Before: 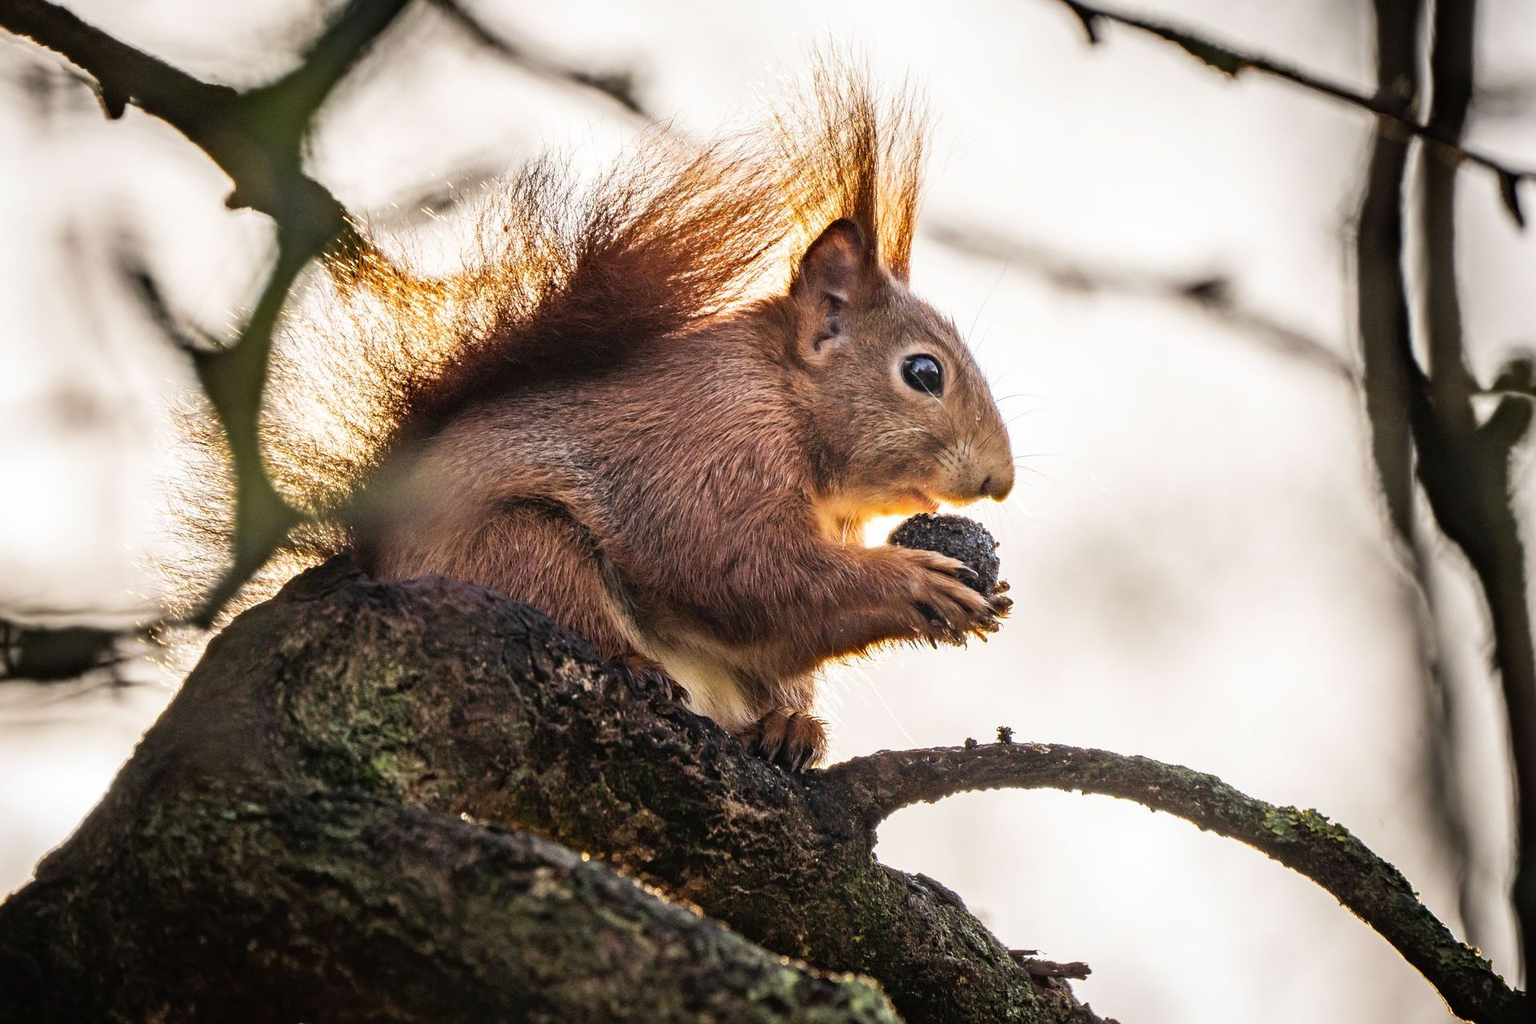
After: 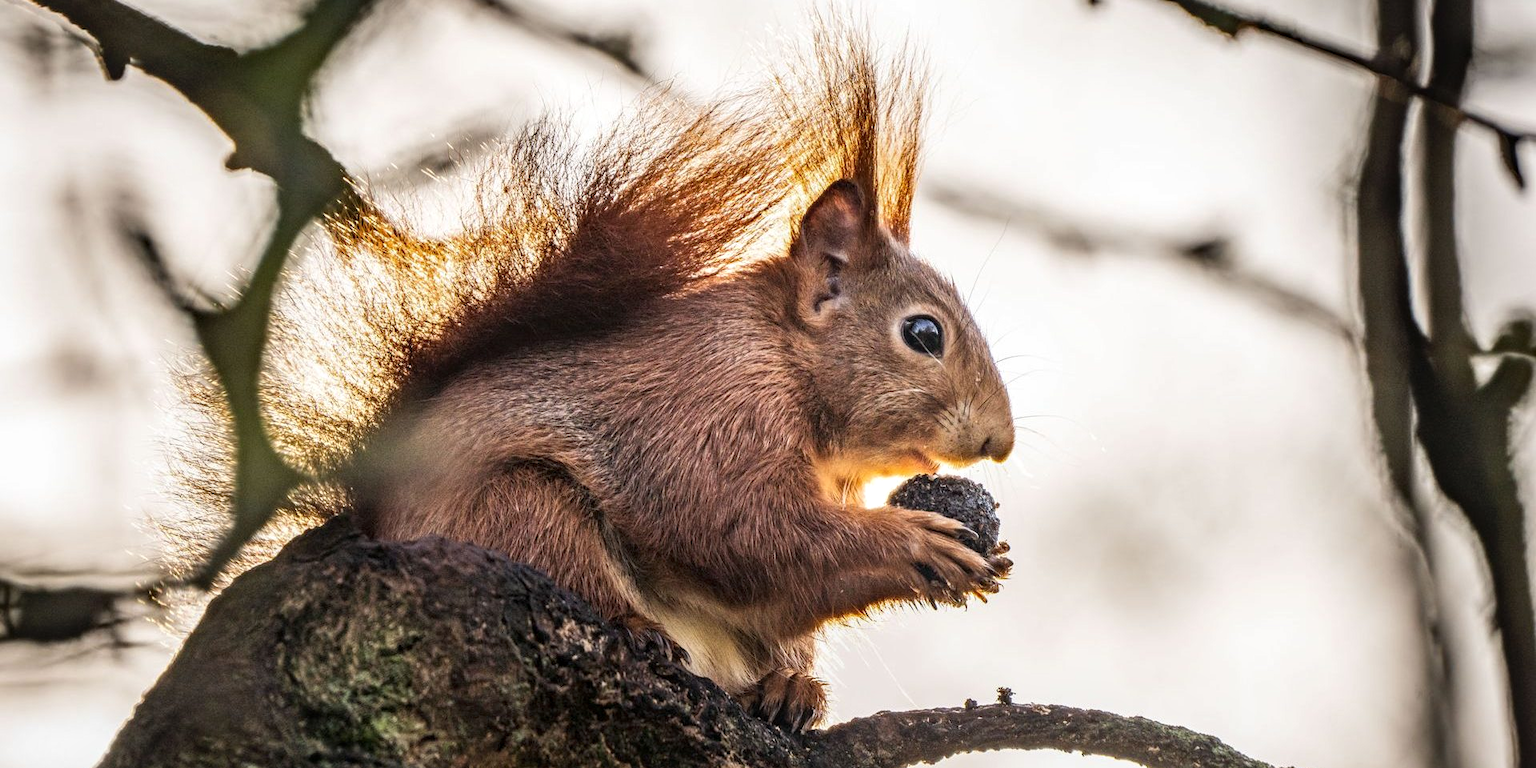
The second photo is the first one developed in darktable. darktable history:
crop: top 3.857%, bottom 21.132%
local contrast: on, module defaults
